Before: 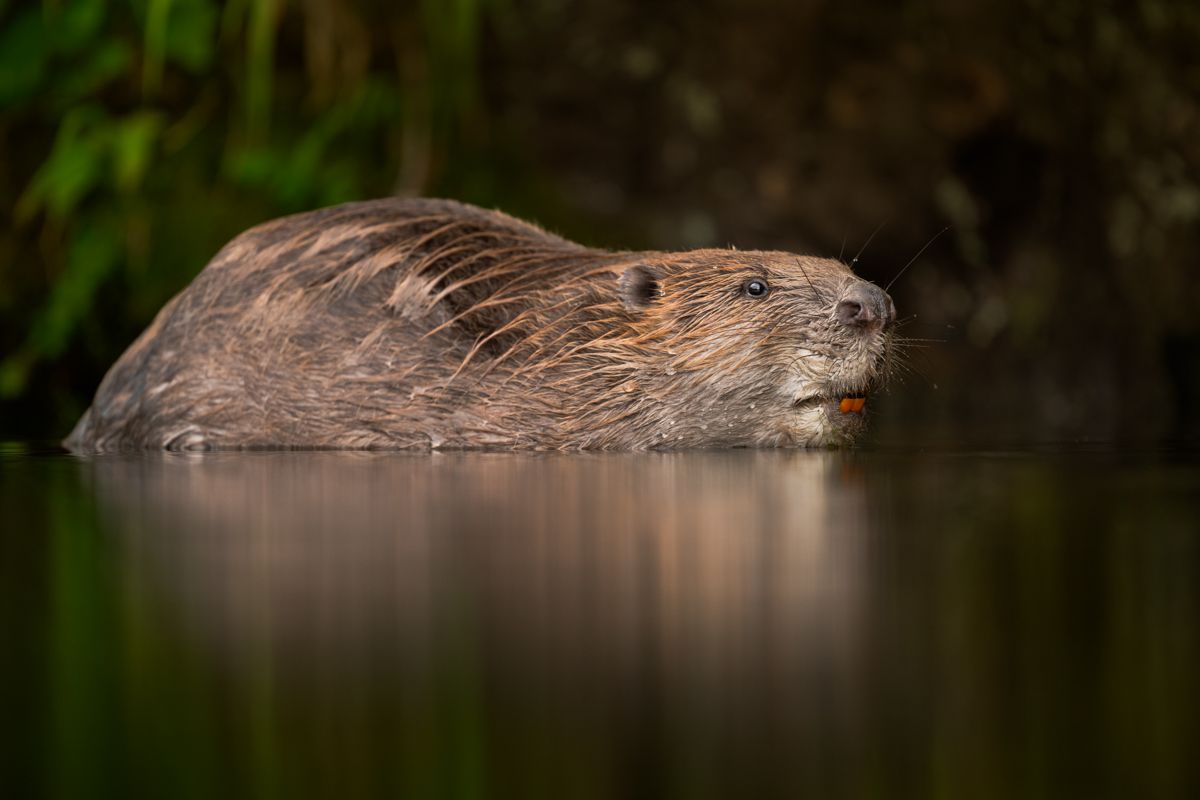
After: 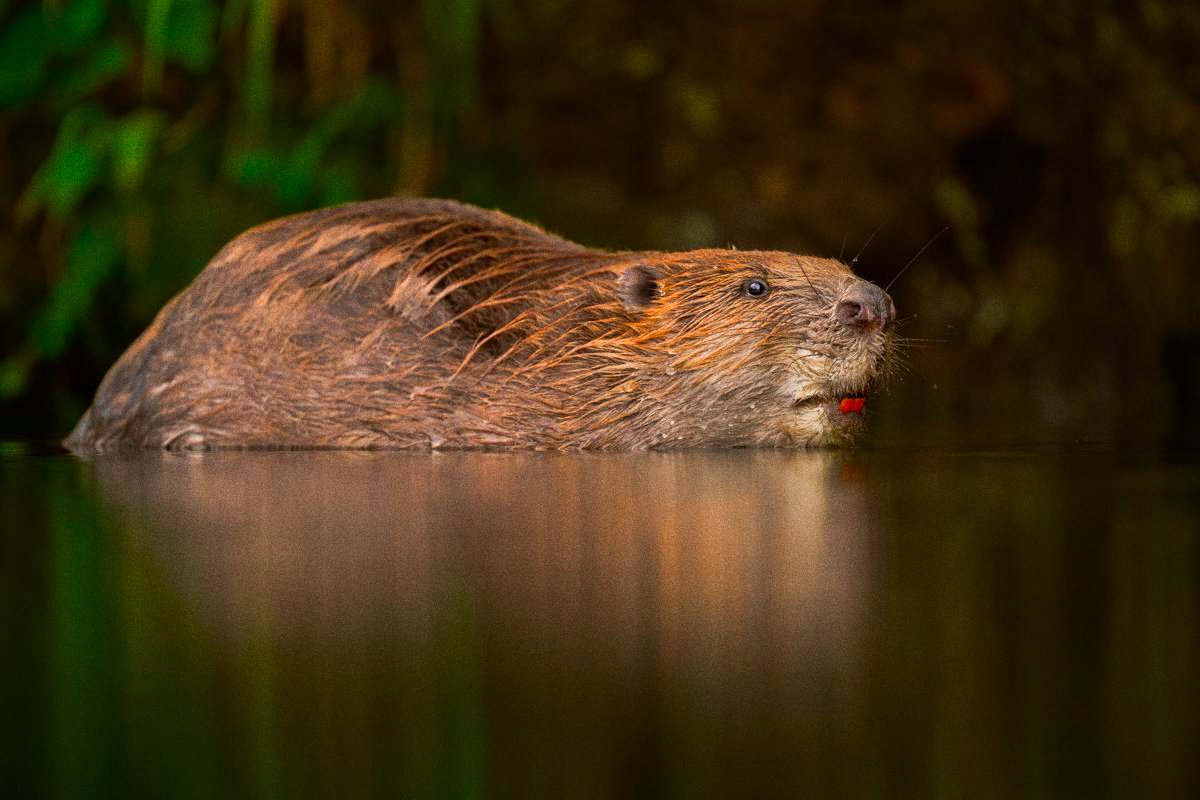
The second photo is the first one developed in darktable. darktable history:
grain: coarseness 11.82 ISO, strength 36.67%, mid-tones bias 74.17%
color correction: saturation 1.8
